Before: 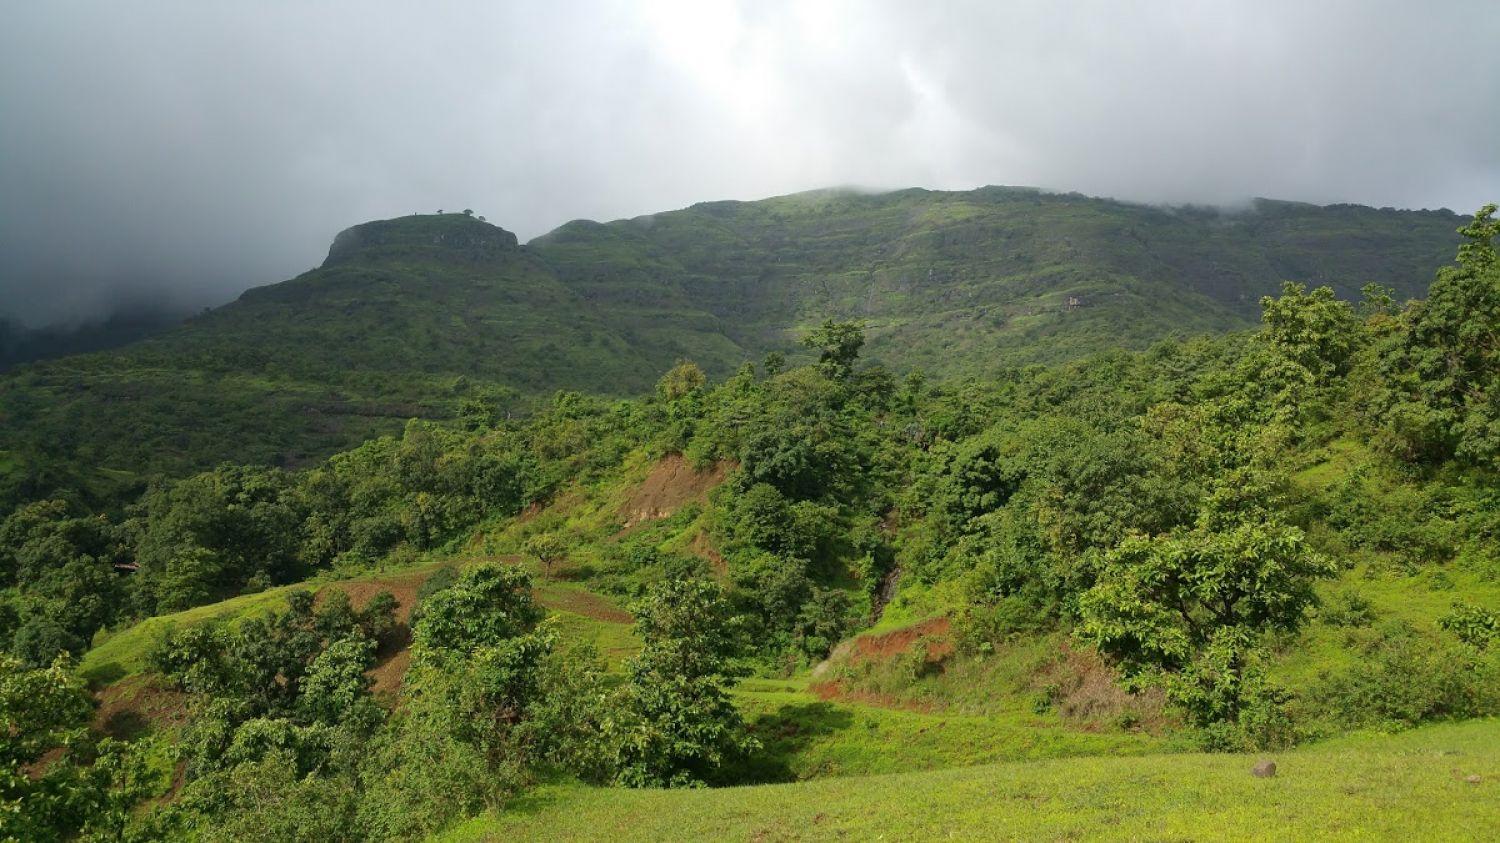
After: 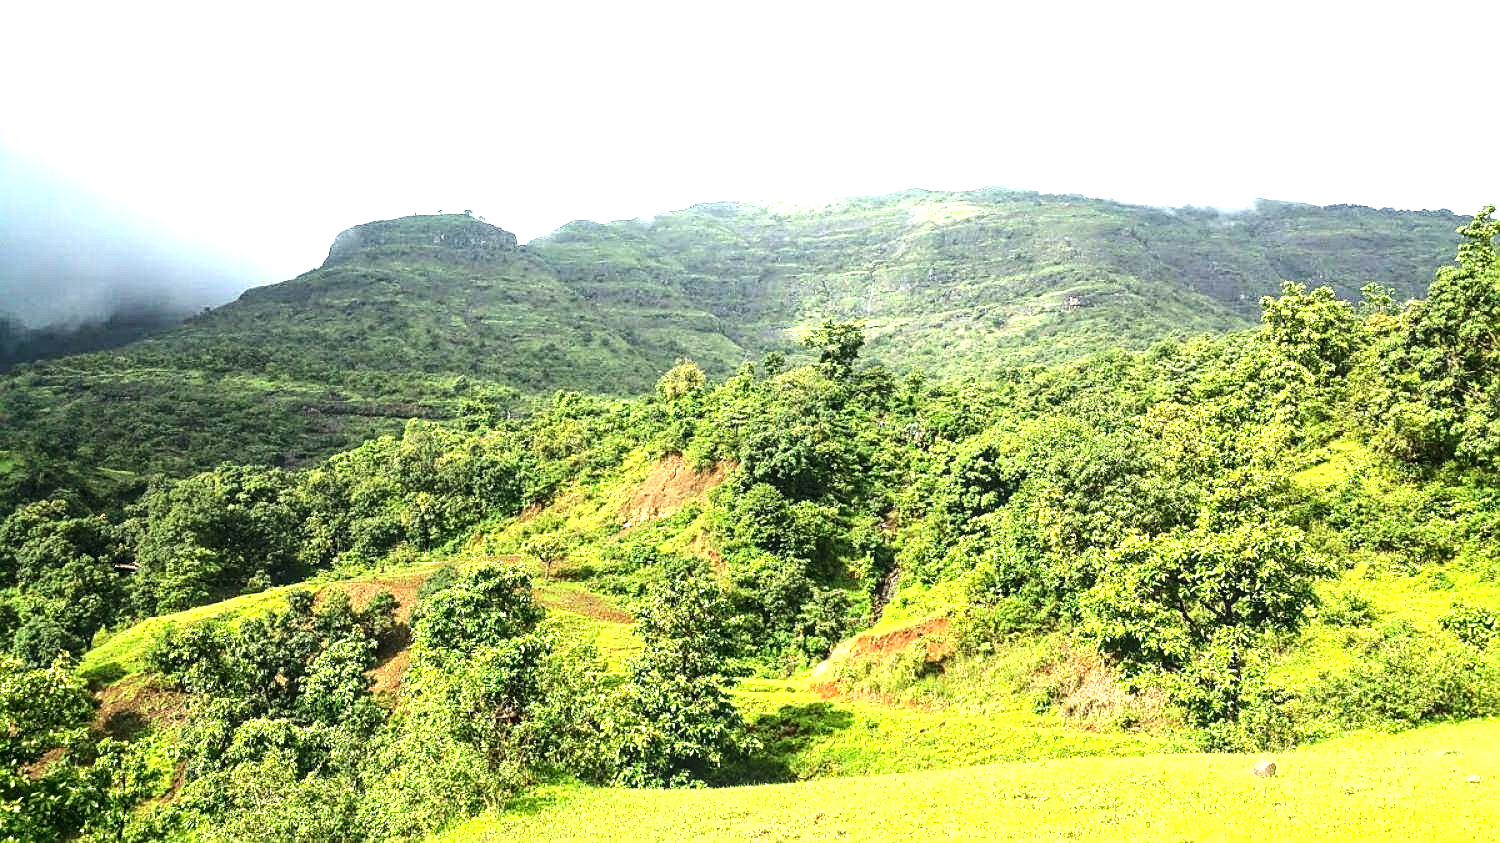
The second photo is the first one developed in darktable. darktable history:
local contrast: detail 130%
levels: levels [0, 0.374, 0.749]
sharpen: on, module defaults
base curve: curves: ch0 [(0, 0) (0.026, 0.03) (0.109, 0.232) (0.351, 0.748) (0.669, 0.968) (1, 1)]
